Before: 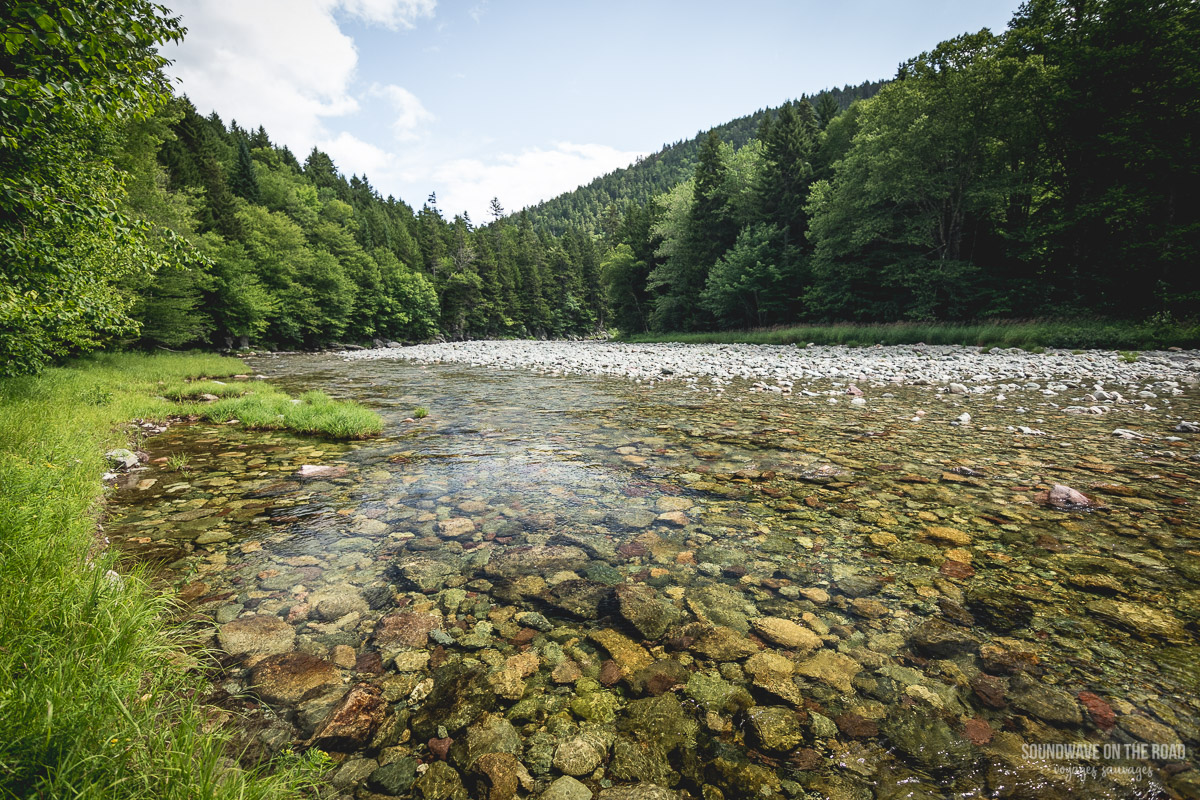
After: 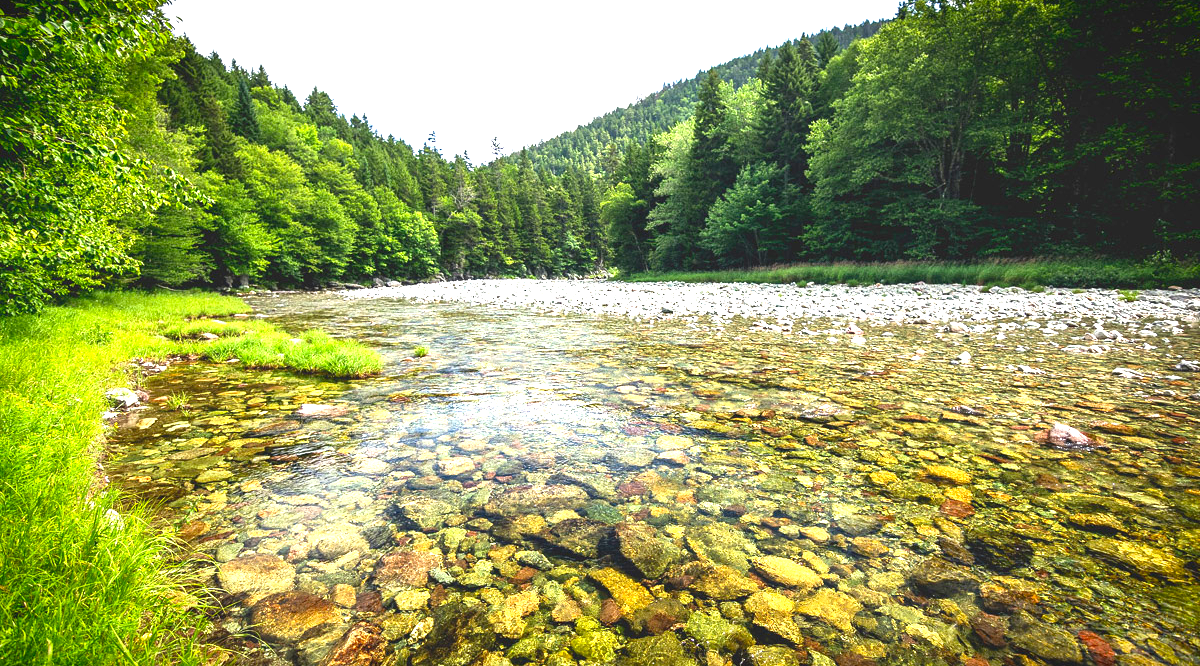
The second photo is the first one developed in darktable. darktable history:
crop: top 7.625%, bottom 8.027%
exposure: black level correction 0.001, exposure 1.3 EV, compensate highlight preservation false
vignetting: fall-off start 98.29%, fall-off radius 100%, brightness -1, saturation 0.5, width/height ratio 1.428
contrast brightness saturation: brightness -0.02, saturation 0.35
